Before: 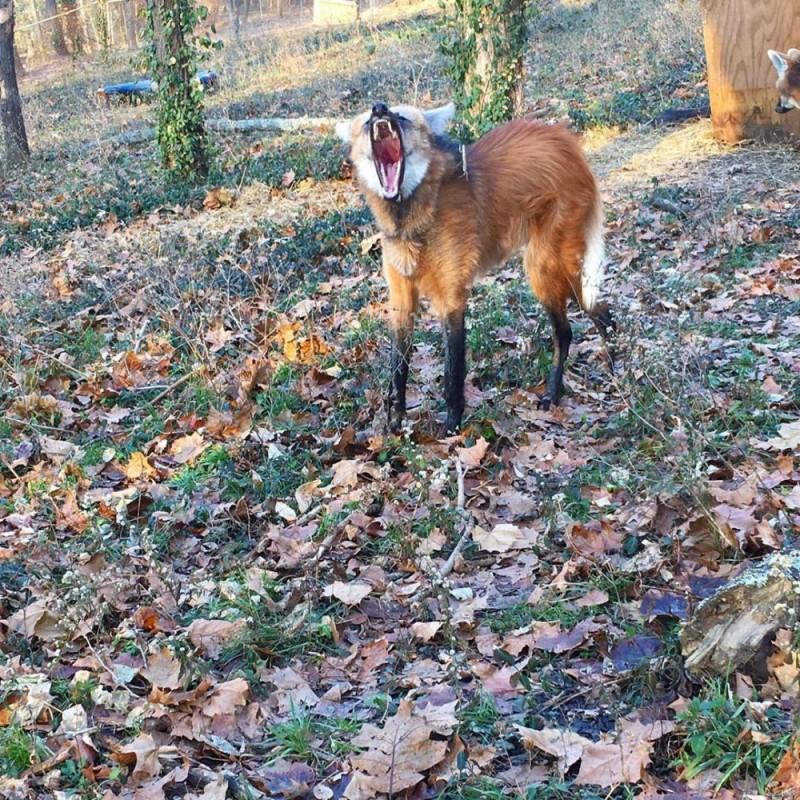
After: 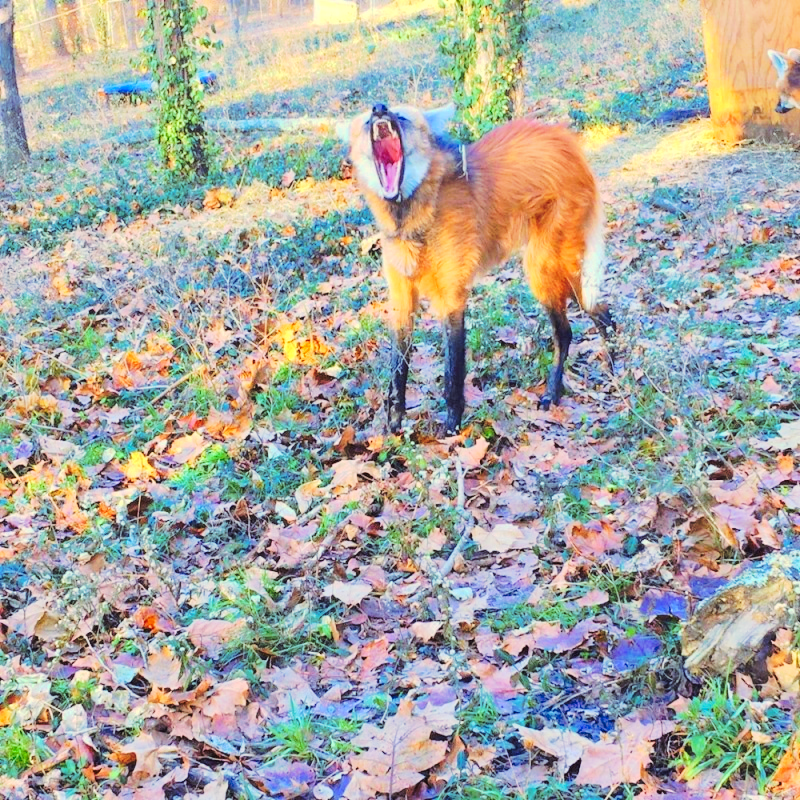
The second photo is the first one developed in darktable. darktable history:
tone curve: curves: ch0 [(0, 0) (0.003, 0.021) (0.011, 0.033) (0.025, 0.059) (0.044, 0.097) (0.069, 0.141) (0.1, 0.186) (0.136, 0.237) (0.177, 0.298) (0.224, 0.378) (0.277, 0.47) (0.335, 0.542) (0.399, 0.605) (0.468, 0.678) (0.543, 0.724) (0.623, 0.787) (0.709, 0.829) (0.801, 0.875) (0.898, 0.912) (1, 1)], preserve colors none
color look up table: target L [102.35, 103.31, 100.69, 91.78, 100.61, 90.05, 74.54, 71.54, 82.57, 59.12, 48.63, 18.31, 201.55, 100.44, 77.34, 71.63, 65.57, 47.57, 71.32, 39.4, 42.11, 50.74, 30.29, 37.76, 21.11, 17.36, 56.91, 57.68, 48.16, 49.02, 48.87, 39.08, 49.3, 32.73, 40.36, 34.52, 43.64, 38.05, 26.03, 21.47, 11.46, 2.052, 94.62, 56.86, 72.64, 55.4, 49.44, 31.04, 26.34], target a [-5.715, -15.32, -35.7, -115.54, -34.42, -141.98, -57.28, -92.96, -124.97, -11.56, -64.61, -22.7, 0, -19.05, 40.15, 26.53, 47.28, 68.62, 25.58, 73.81, 80.99, 59.87, 10.64, 71.31, 33.25, 31.78, 81.82, 93.1, 19.46, 103.44, 103.3, 10.81, 73.79, 68.34, 4.611, 54.02, 86.41, 85.13, 42.48, 52.89, 27.61, 6.745, -72.67, -29.86, -67.24, -26.92, -13.05, 11.77, -17.15], target b [48.9, 132.46, 103.74, 16.5, 129.12, 113.2, 44.62, 40.19, 97.56, 68.71, 53.51, 22.36, -0.001, 118.99, 16.05, 87.85, 42.57, 45.51, 76.71, 55.87, 10.12, 62.64, 18.97, 31.67, 1.524, 25.94, -34.17, -76.41, -93, -88.9, -90.15, -108.29, -13.89, -117.7, -27.41, -84.97, -24.72, -107.46, -129.23, -136.66, -26.95, -4.64, -12.1, -79.71, -50.56, -44.93, -90.08, -84.22, -5.875], num patches 49
